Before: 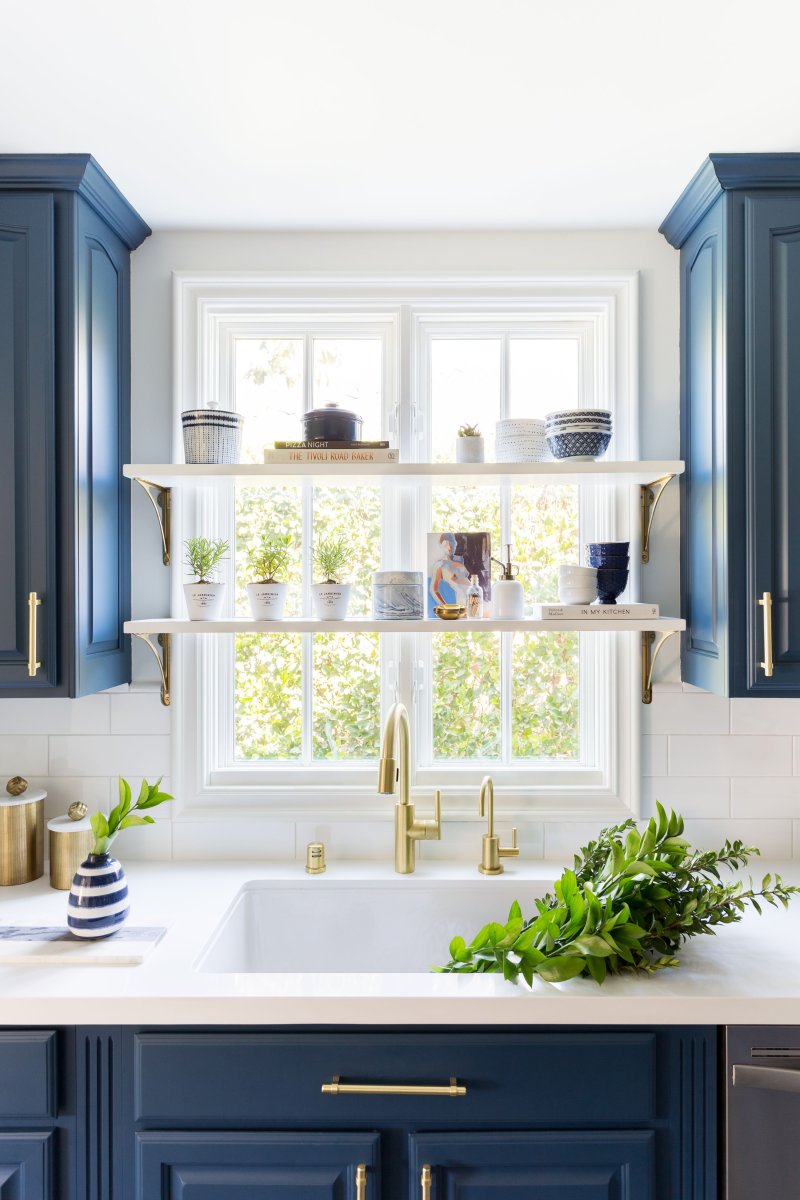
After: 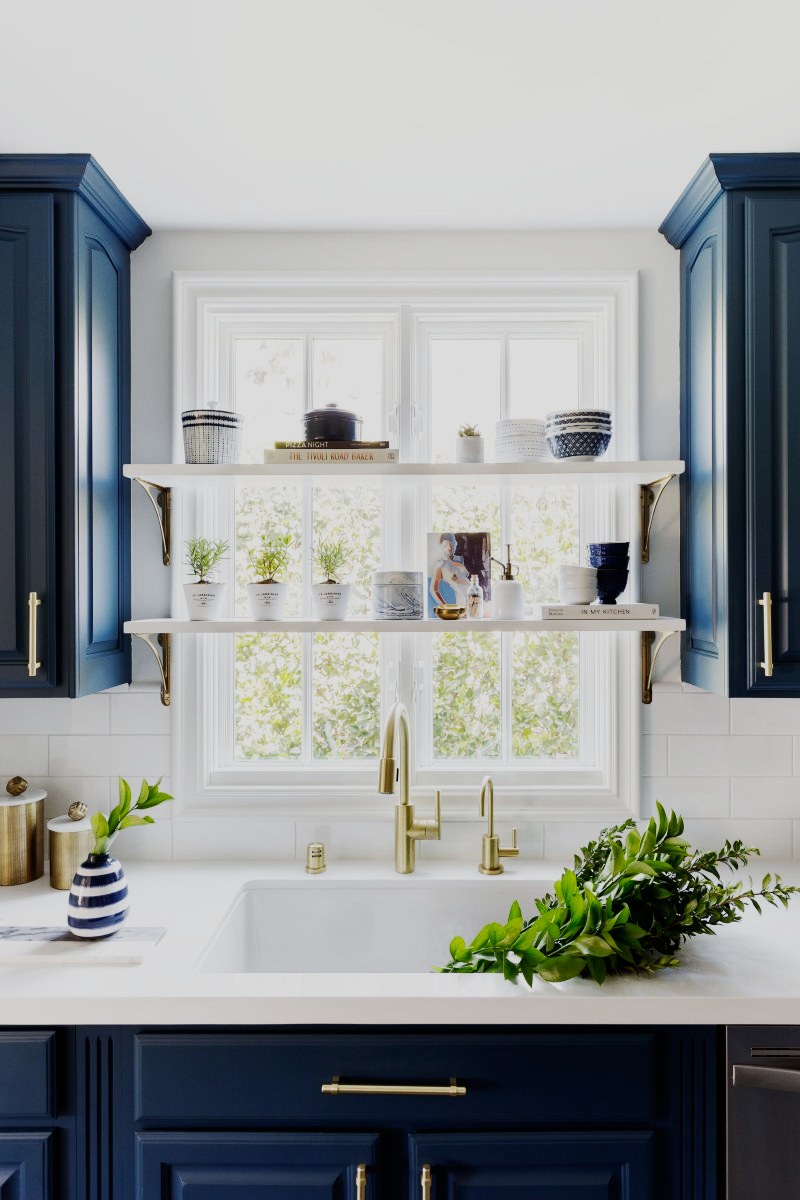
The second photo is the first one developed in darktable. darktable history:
tone curve: curves: ch0 [(0, 0) (0.797, 0.684) (1, 1)], color space Lab, linked channels, preserve colors none
sigmoid: contrast 2, skew -0.2, preserve hue 0%, red attenuation 0.1, red rotation 0.035, green attenuation 0.1, green rotation -0.017, blue attenuation 0.15, blue rotation -0.052, base primaries Rec2020
